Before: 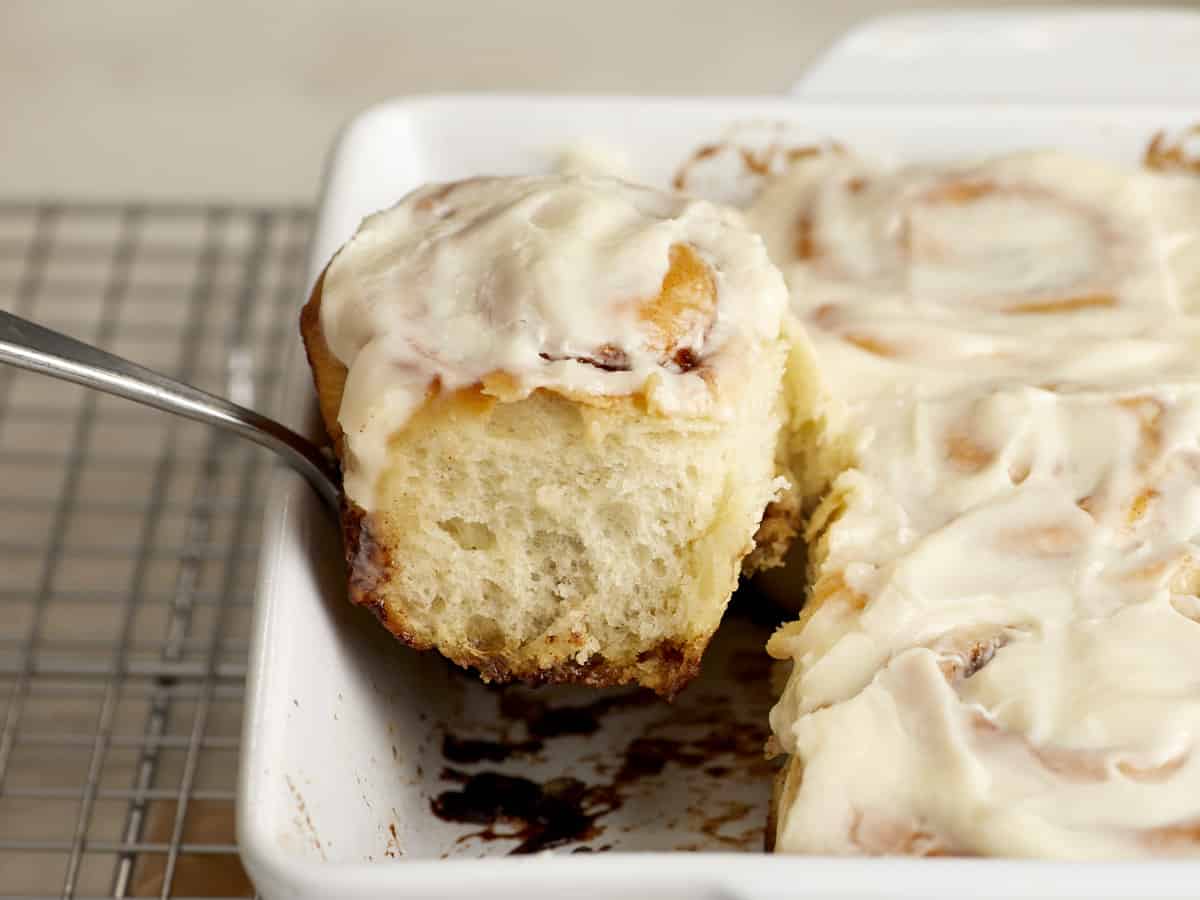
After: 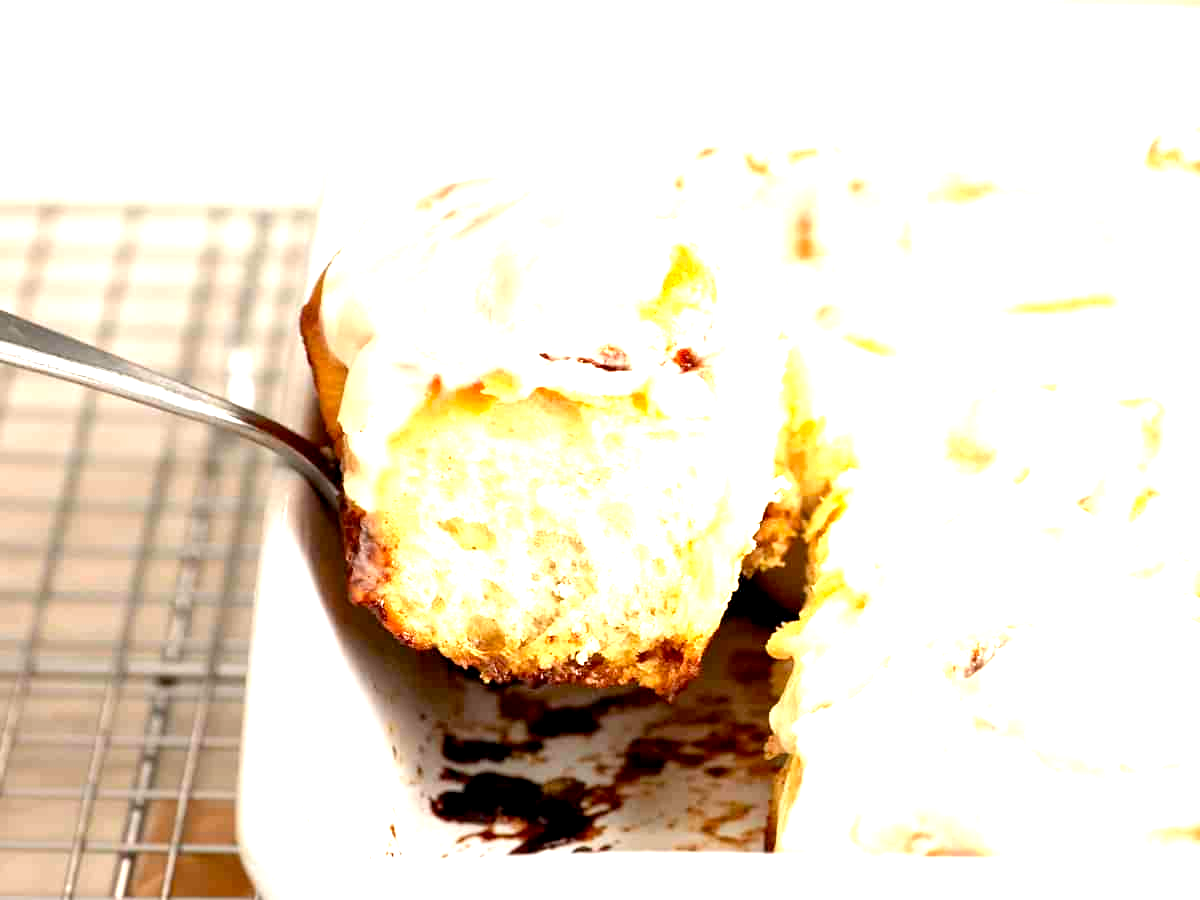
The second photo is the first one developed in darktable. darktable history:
exposure: black level correction 0.001, exposure 1.731 EV, compensate exposure bias true, compensate highlight preservation false
